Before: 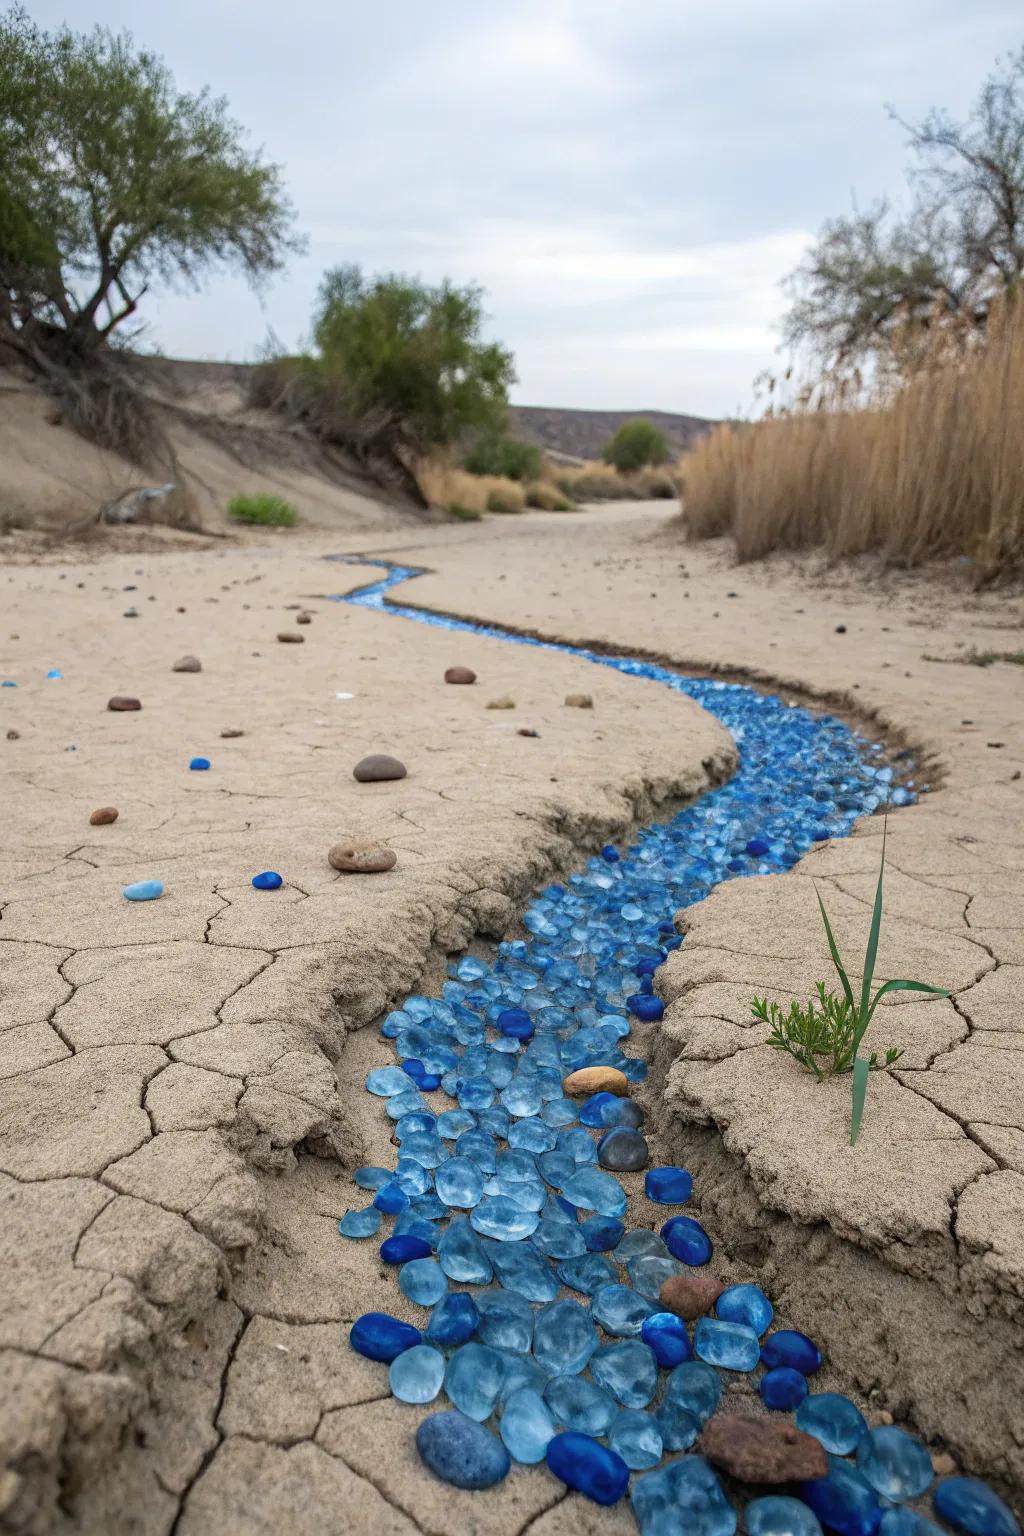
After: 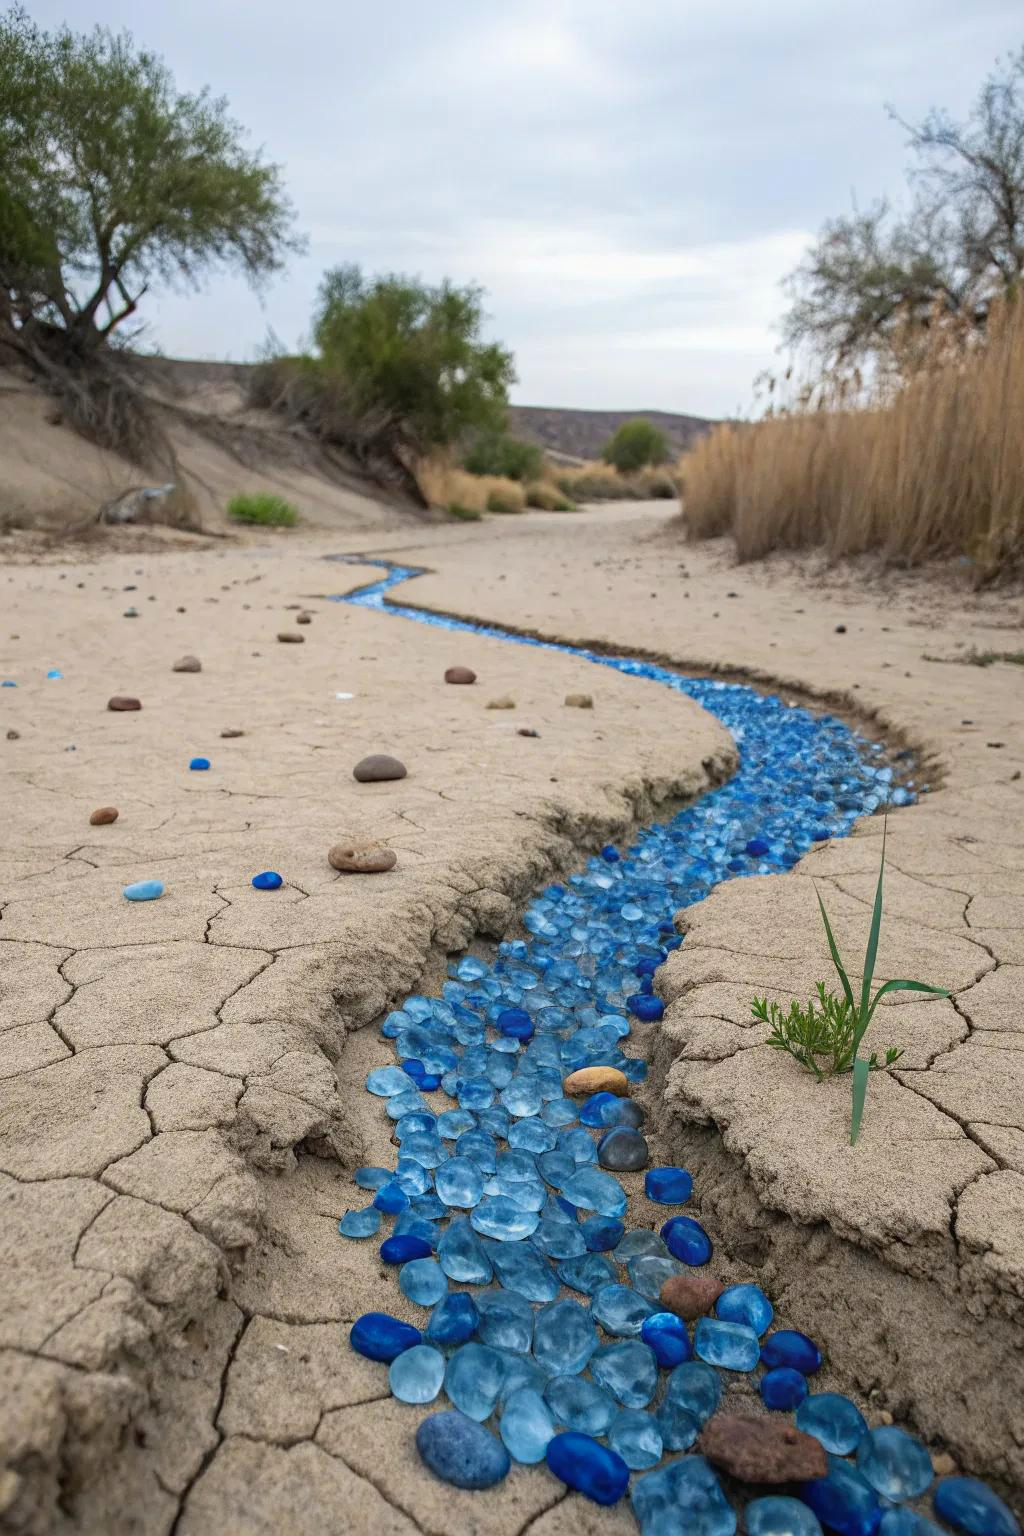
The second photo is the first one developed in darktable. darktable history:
contrast brightness saturation: contrast -0.024, brightness -0.007, saturation 0.041
